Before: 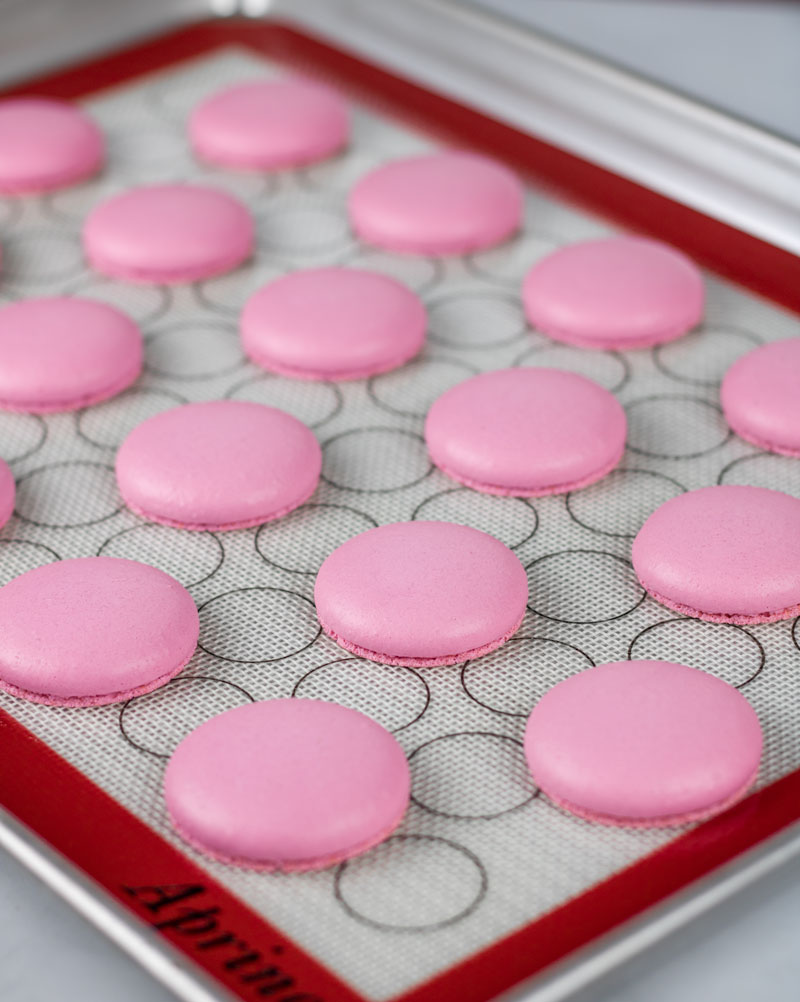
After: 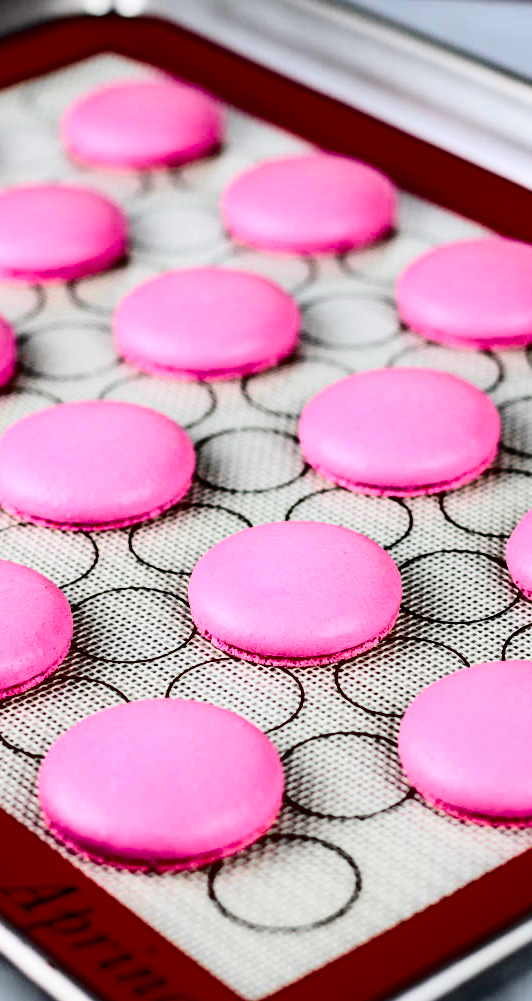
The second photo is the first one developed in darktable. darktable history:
crop and rotate: left 15.836%, right 17.661%
contrast brightness saturation: contrast 0.762, brightness -0.988, saturation 0.997
